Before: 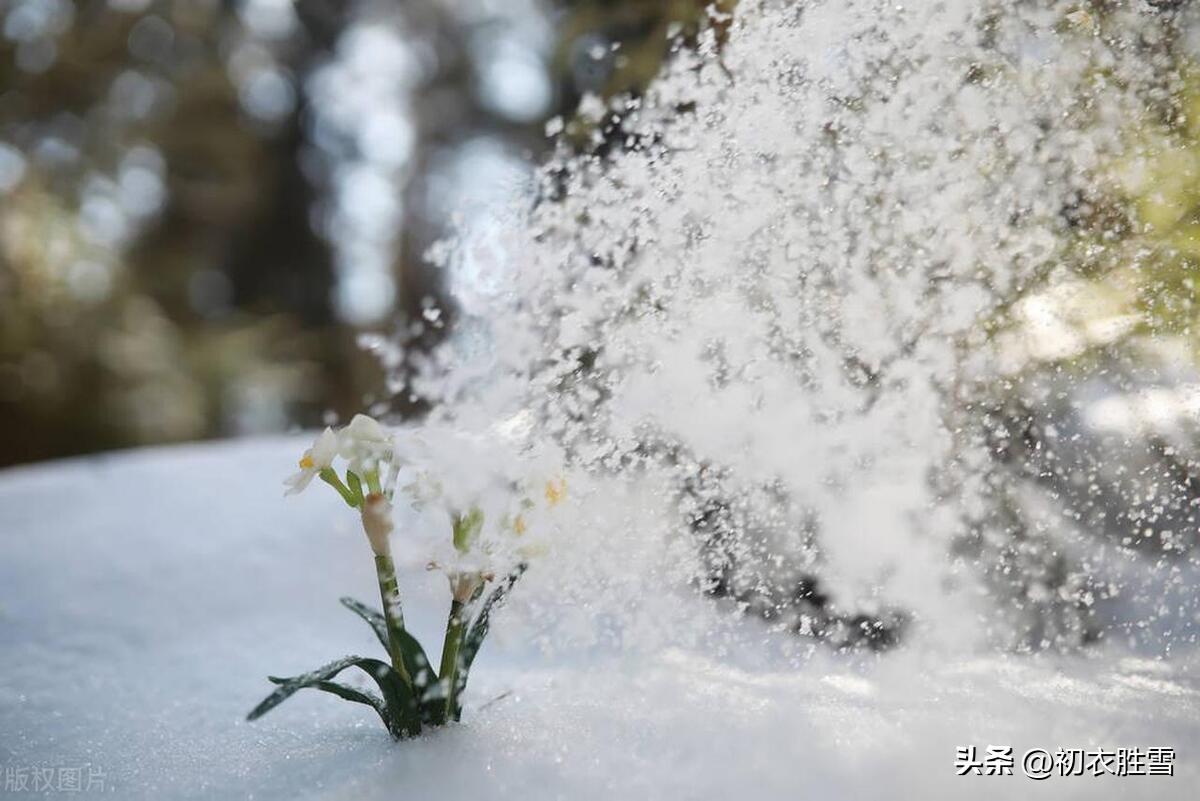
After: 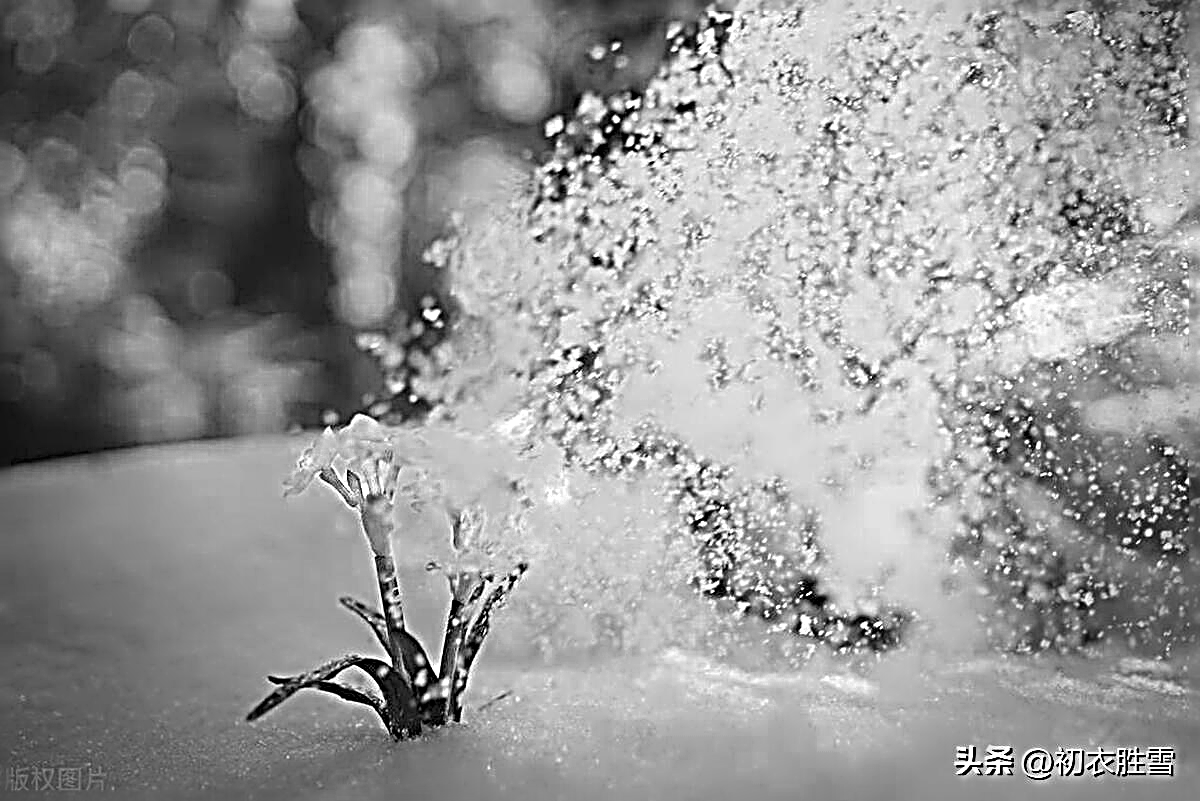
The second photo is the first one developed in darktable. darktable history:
sharpen: radius 4.008, amount 1.991
vignetting: fall-off start 68.95%, fall-off radius 29.04%, saturation -0.001, center (-0.066, -0.308), width/height ratio 0.987, shape 0.86
color zones: curves: ch0 [(0, 0.554) (0.146, 0.662) (0.293, 0.86) (0.503, 0.774) (0.637, 0.106) (0.74, 0.072) (0.866, 0.488) (0.998, 0.569)]; ch1 [(0, 0) (0.143, 0) (0.286, 0) (0.429, 0) (0.571, 0) (0.714, 0) (0.857, 0)]
